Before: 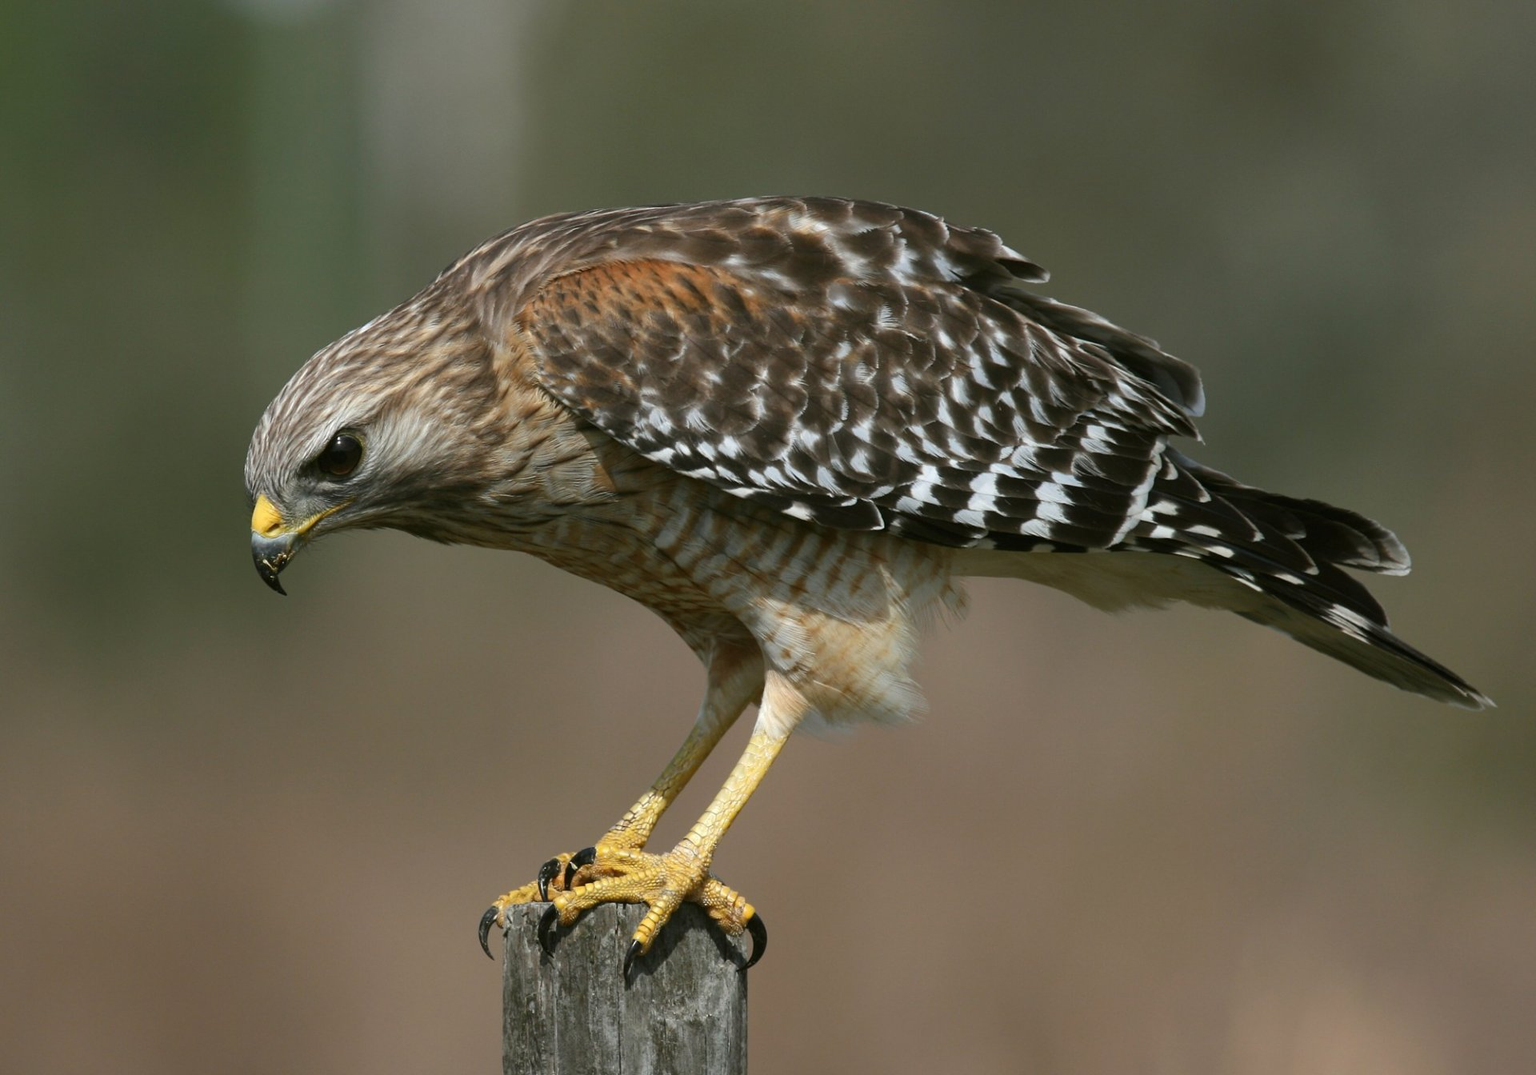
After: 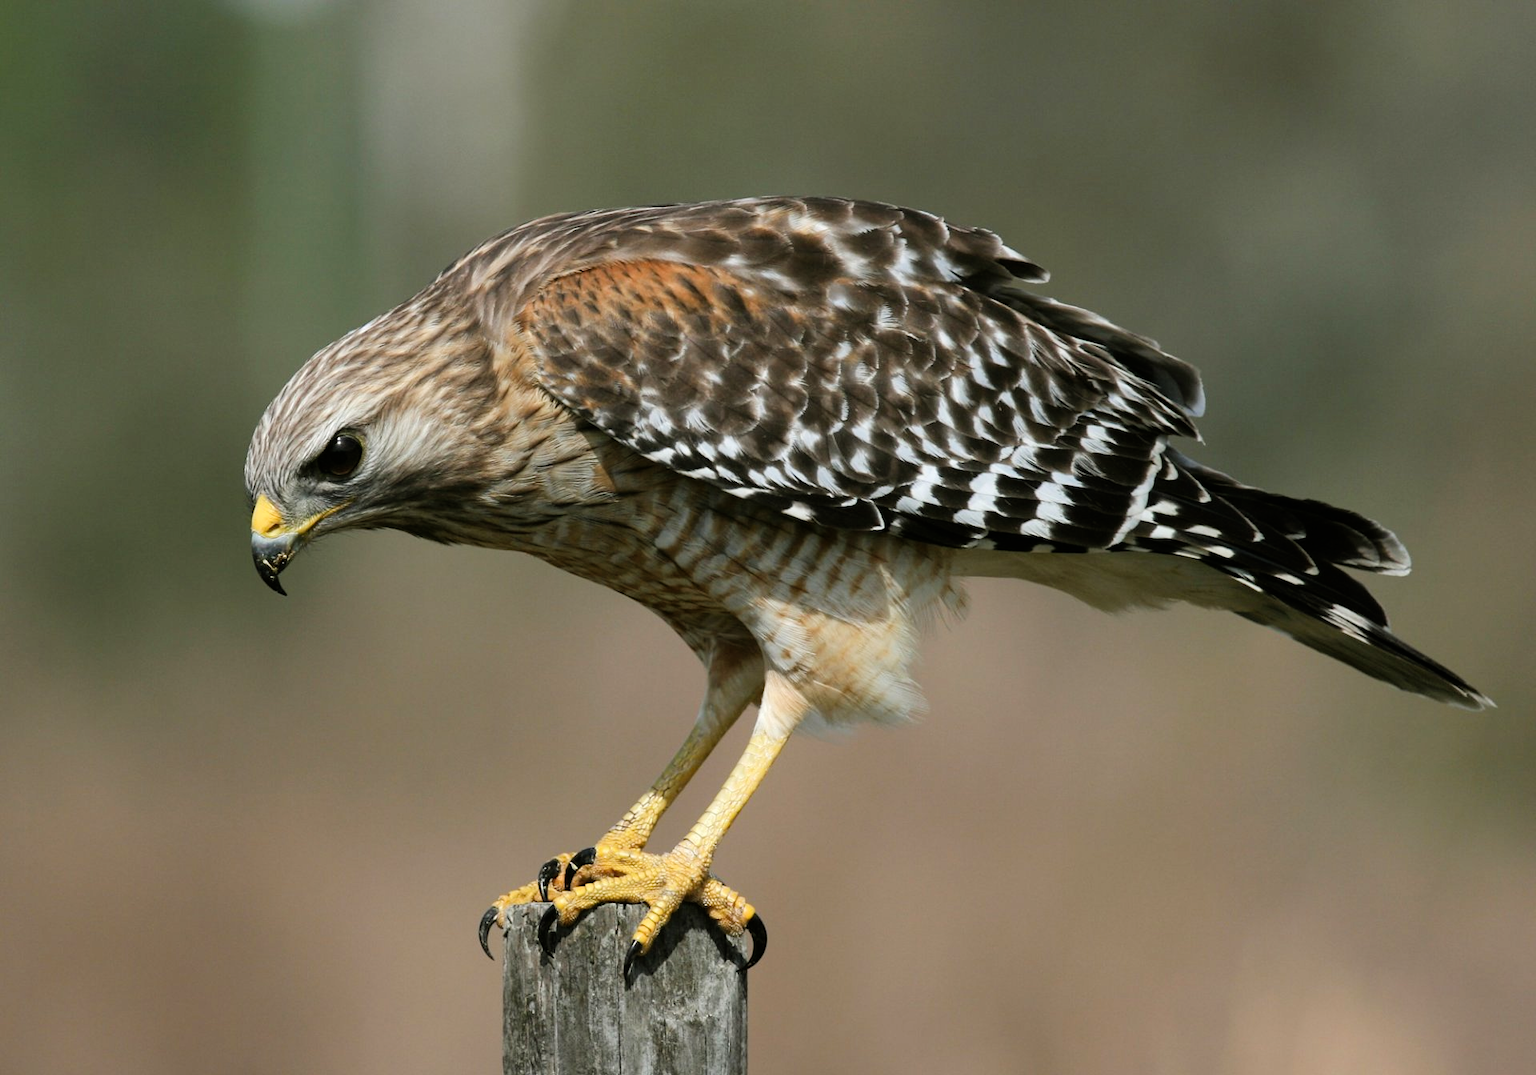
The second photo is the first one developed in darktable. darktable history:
filmic rgb: black relative exposure -7.65 EV, white relative exposure 4.56 EV, hardness 3.61
tone equalizer: edges refinement/feathering 500, mask exposure compensation -1.57 EV, preserve details no
levels: mode automatic, levels [0.062, 0.494, 0.925]
